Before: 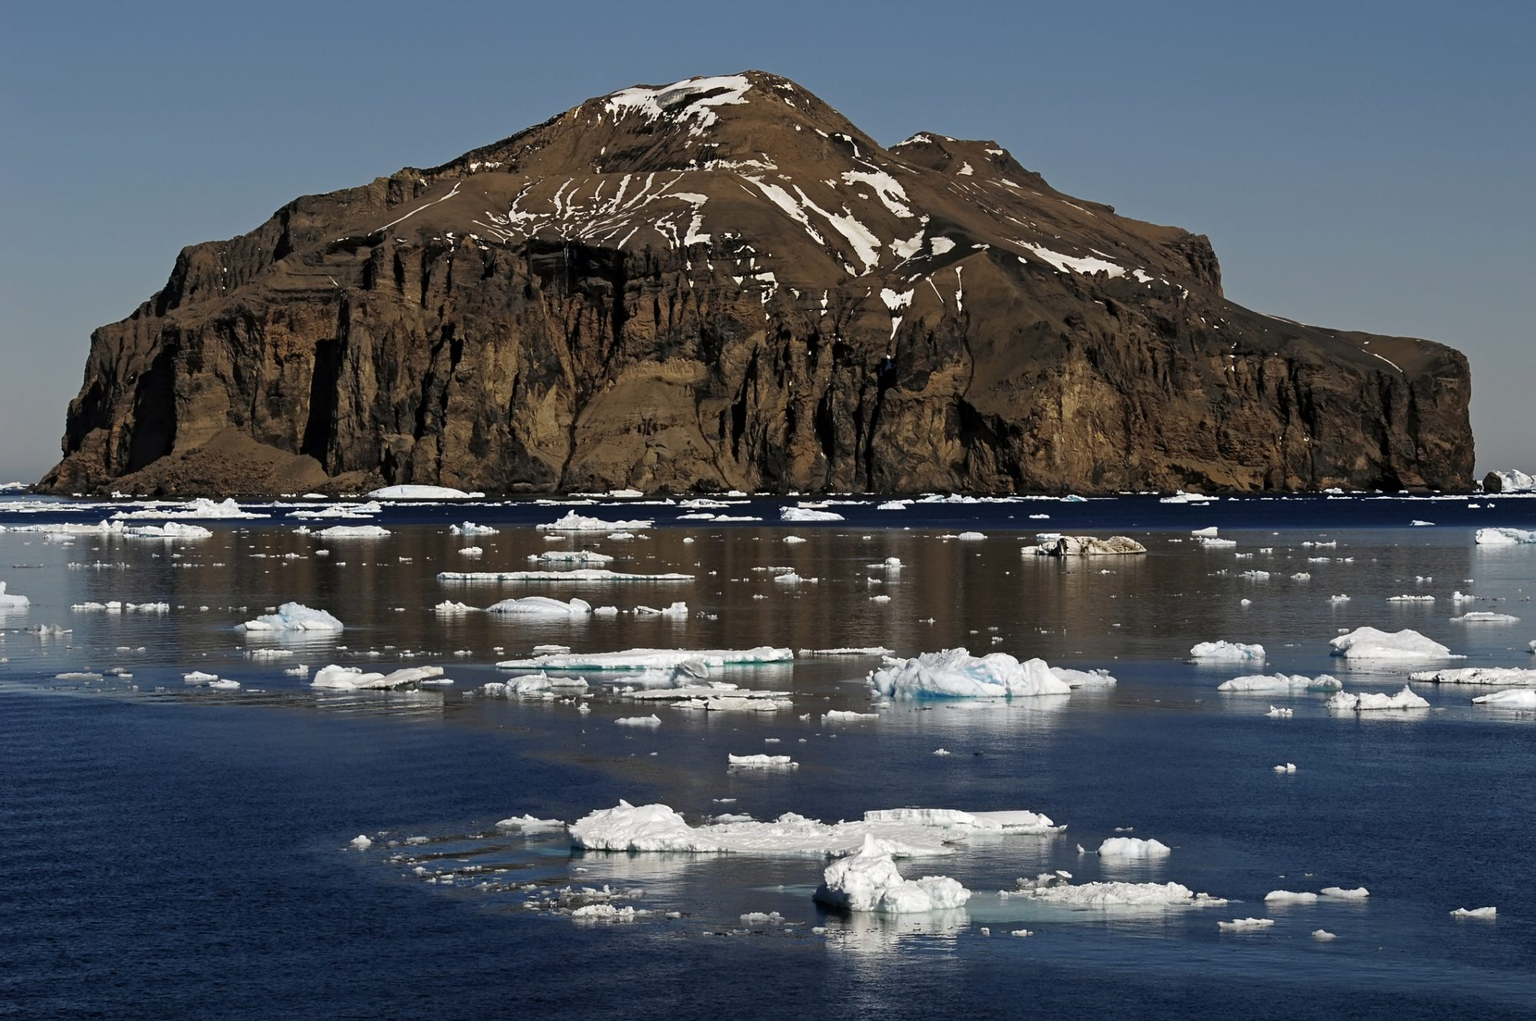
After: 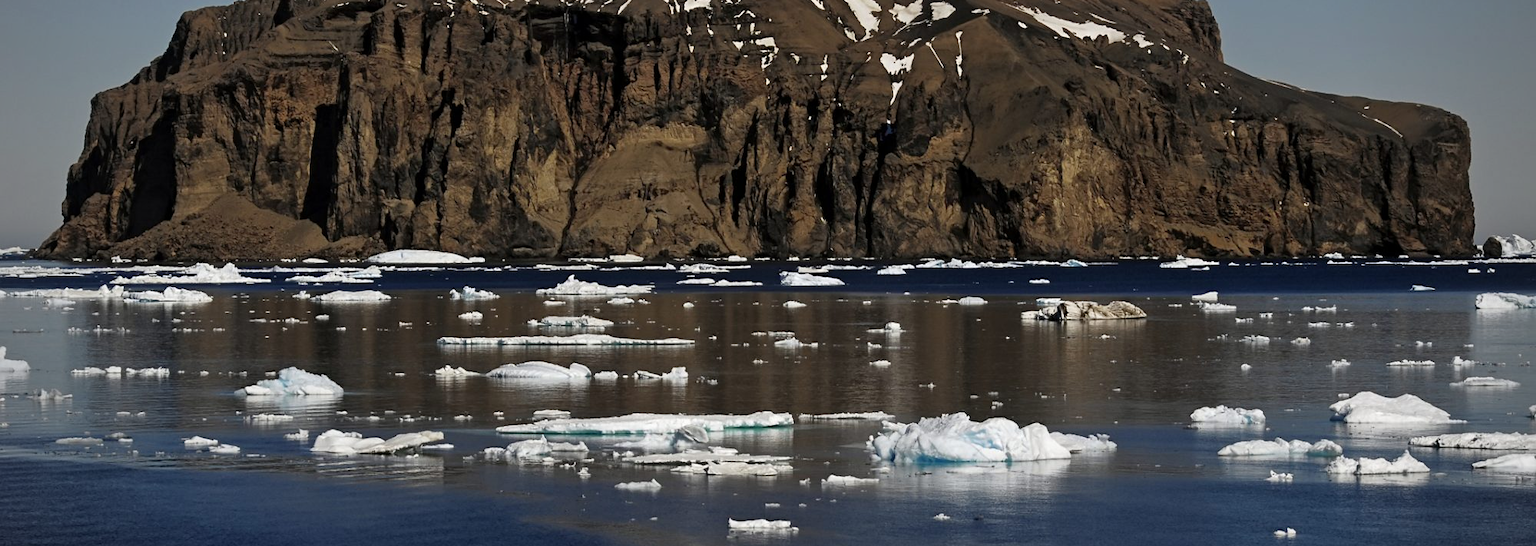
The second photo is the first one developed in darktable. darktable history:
crop and rotate: top 23.043%, bottom 23.437%
vignetting: on, module defaults
